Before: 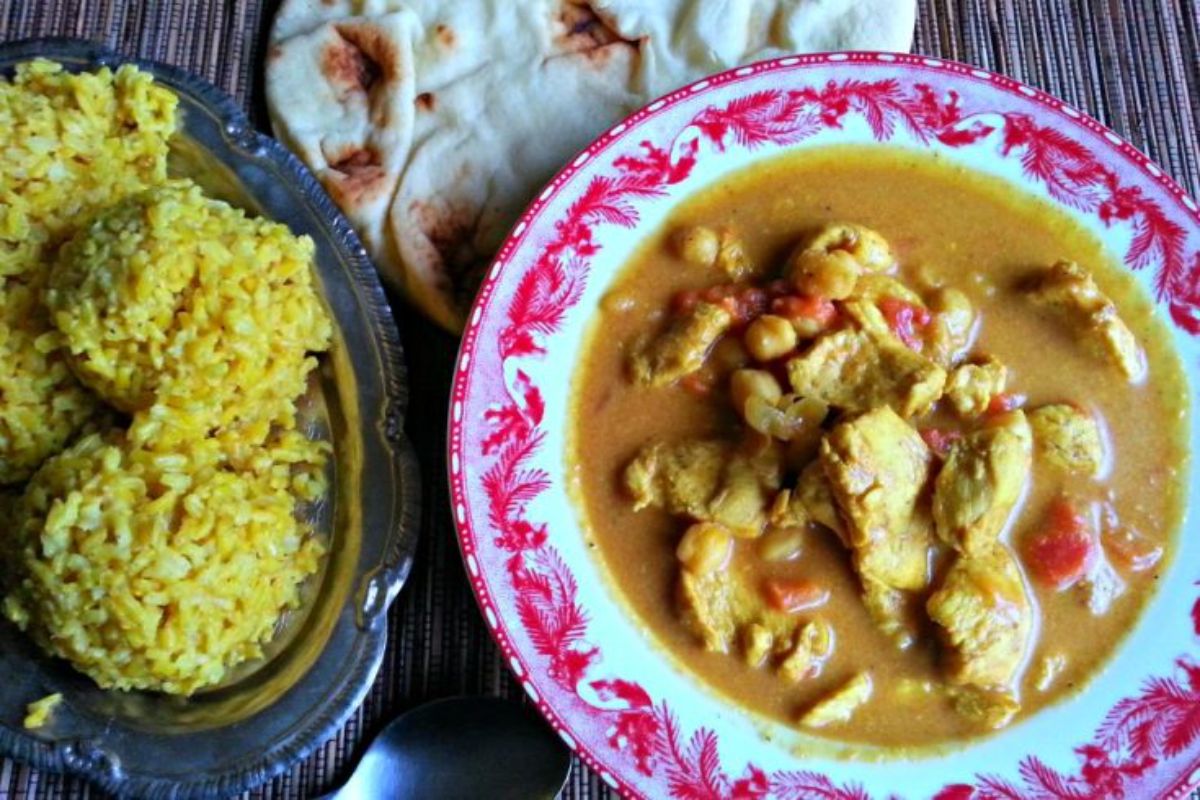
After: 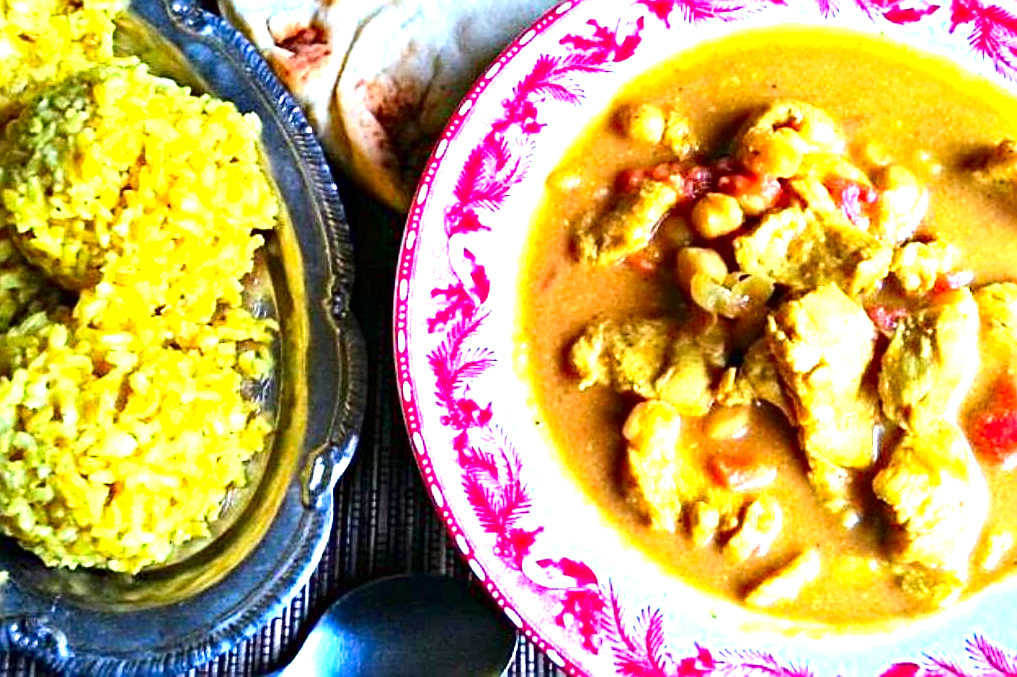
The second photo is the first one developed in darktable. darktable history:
crop and rotate: left 4.571%, top 15.271%, right 10.643%
haze removal: compatibility mode true, adaptive false
tone equalizer: smoothing diameter 24.97%, edges refinement/feathering 10.48, preserve details guided filter
contrast brightness saturation: contrast 0.134, brightness -0.055, saturation 0.15
sharpen: amount 0.998
exposure: black level correction 0, exposure 1.634 EV, compensate highlight preservation false
